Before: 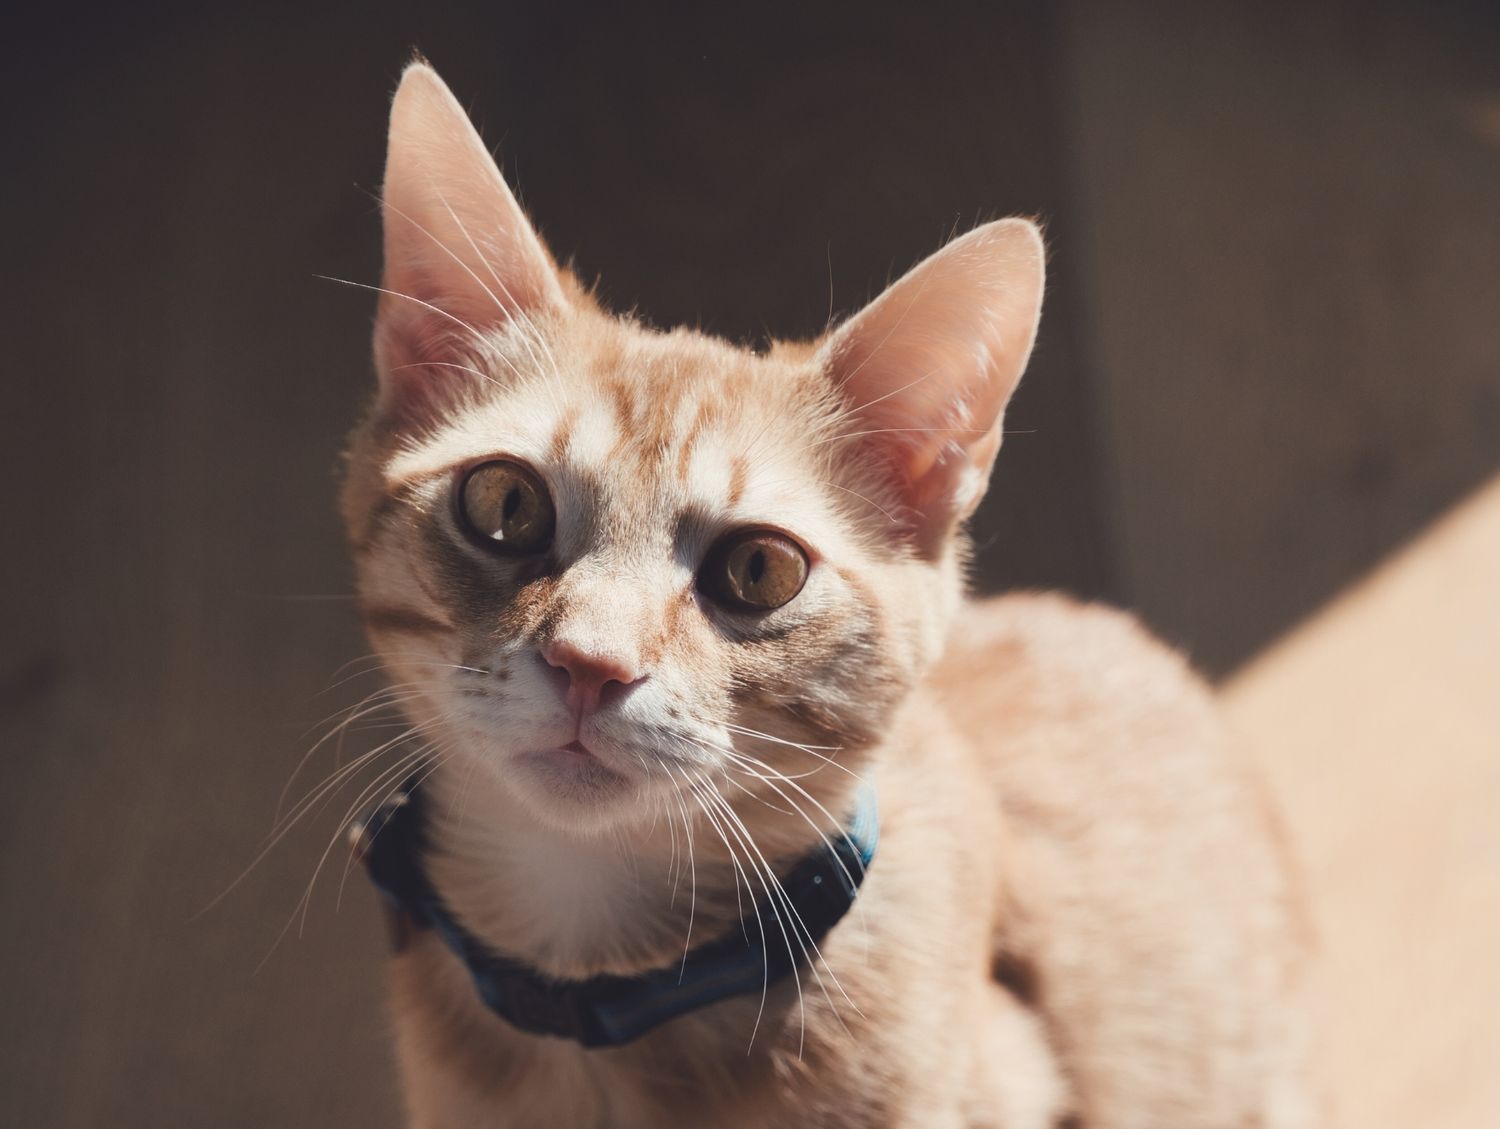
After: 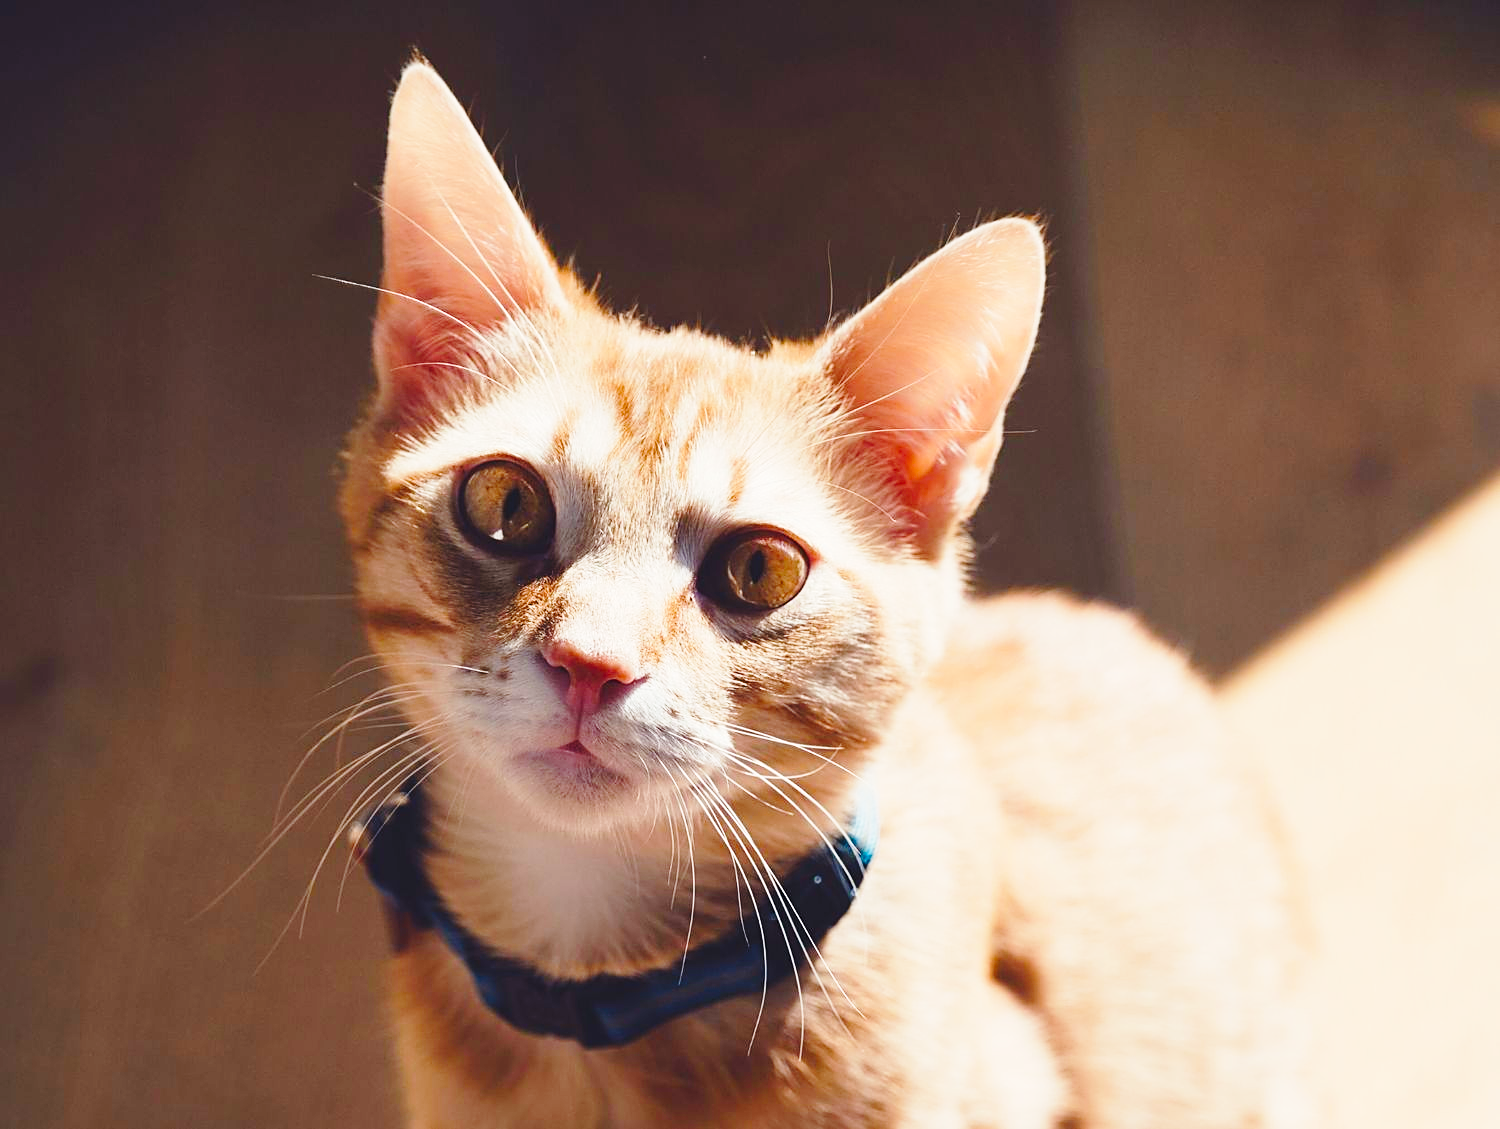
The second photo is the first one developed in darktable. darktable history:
color balance rgb: perceptual saturation grading › global saturation 20%, perceptual saturation grading › highlights -25.359%, perceptual saturation grading › shadows 25.652%, global vibrance 39.471%
base curve: curves: ch0 [(0, 0) (0.028, 0.03) (0.121, 0.232) (0.46, 0.748) (0.859, 0.968) (1, 1)], preserve colors none
sharpen: on, module defaults
